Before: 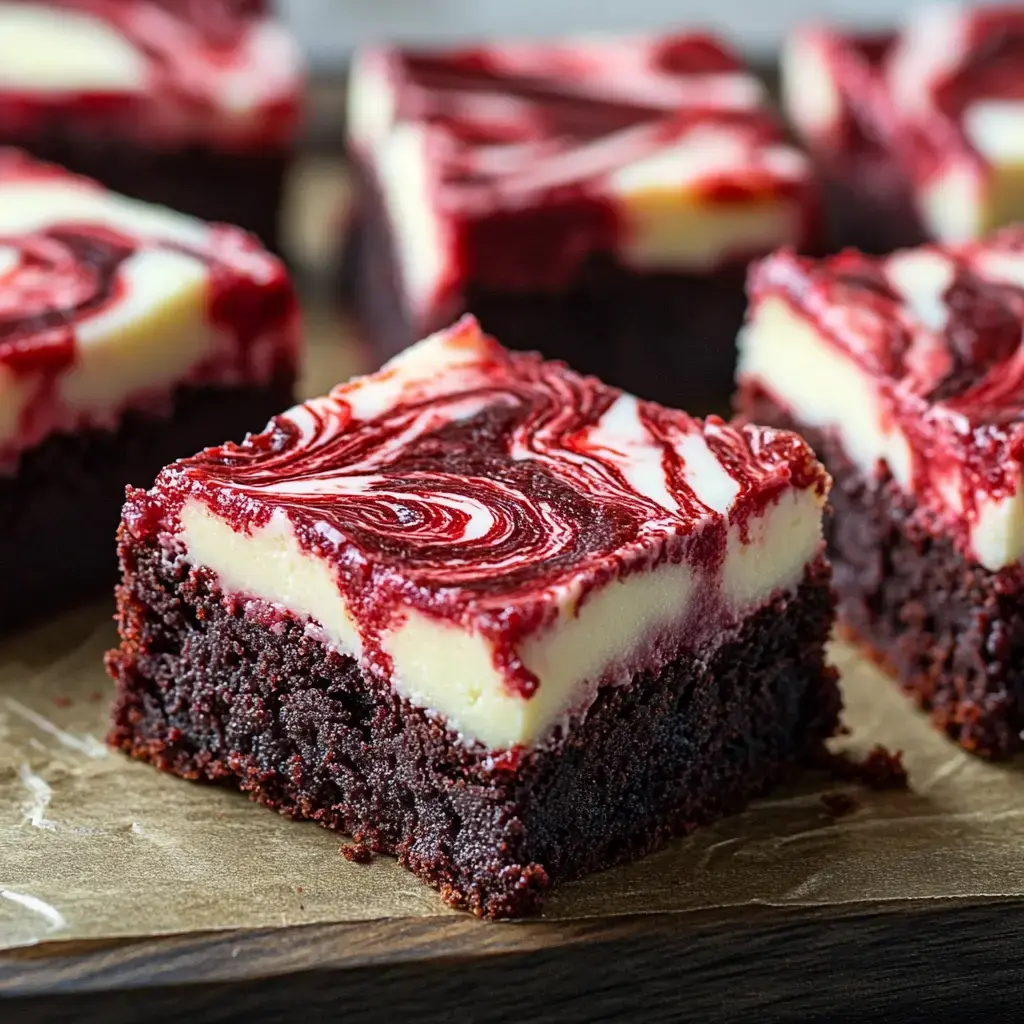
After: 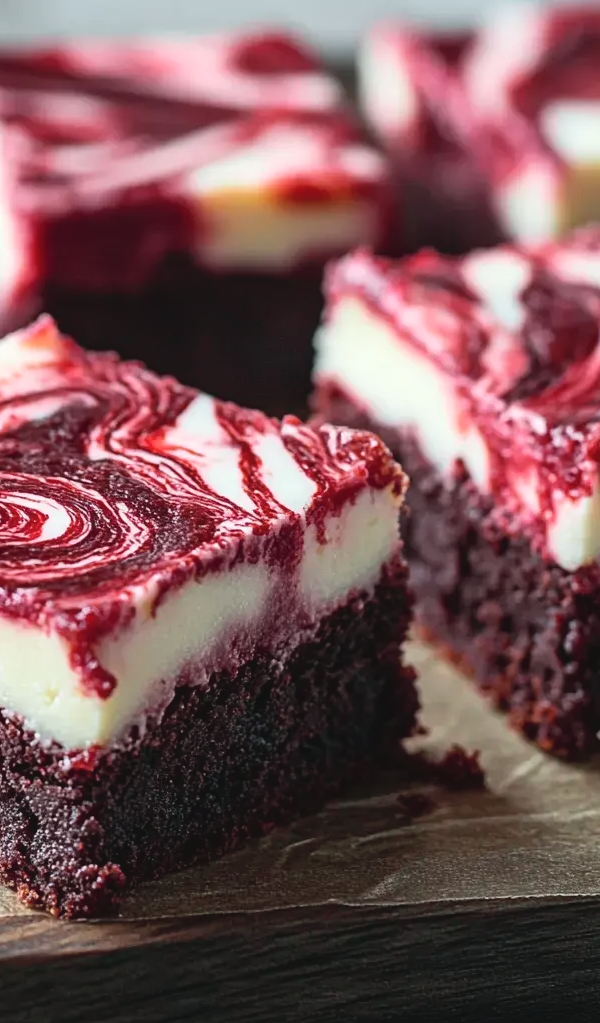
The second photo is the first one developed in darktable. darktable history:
tone curve: curves: ch0 [(0, 0.046) (0.04, 0.074) (0.831, 0.861) (1, 1)]; ch1 [(0, 0) (0.146, 0.159) (0.338, 0.365) (0.417, 0.455) (0.489, 0.486) (0.504, 0.502) (0.529, 0.537) (0.563, 0.567) (1, 1)]; ch2 [(0, 0) (0.307, 0.298) (0.388, 0.375) (0.443, 0.456) (0.485, 0.492) (0.544, 0.525) (1, 1)], color space Lab, independent channels, preserve colors none
crop: left 41.402%
